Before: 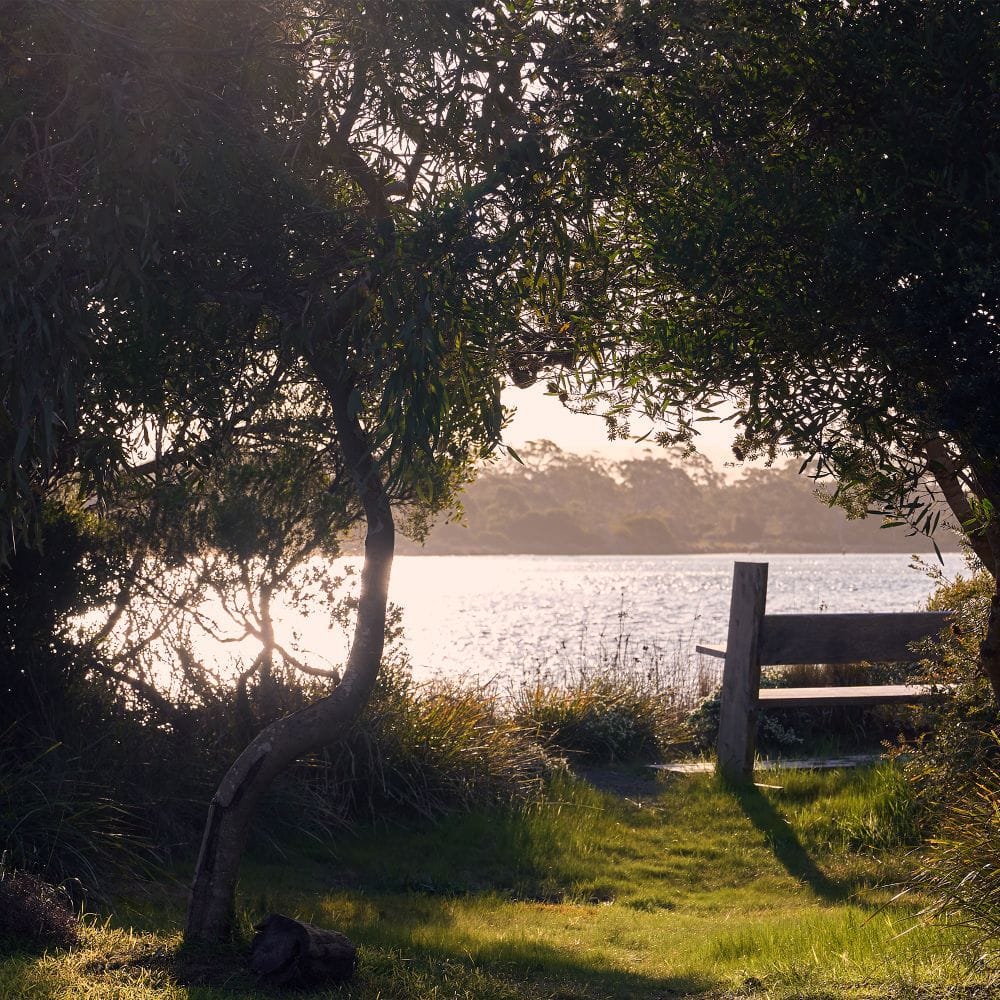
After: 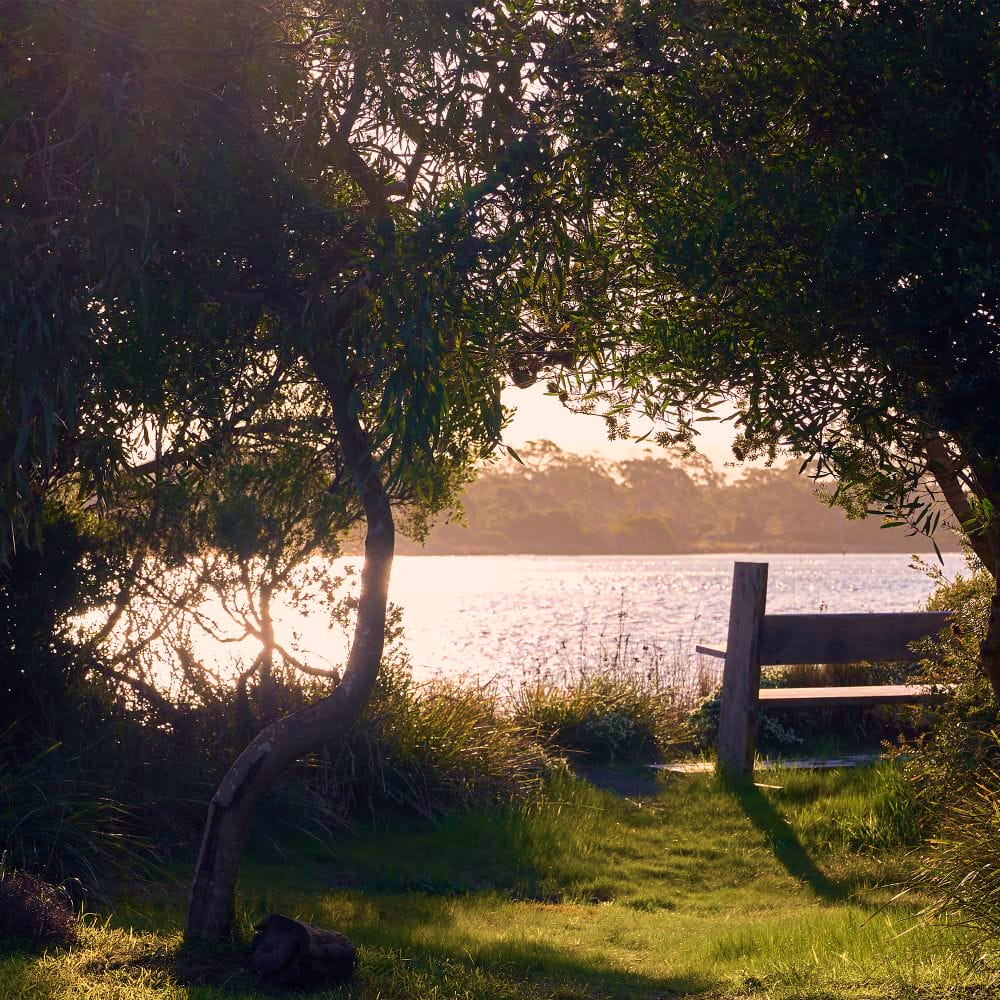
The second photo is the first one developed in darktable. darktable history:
velvia: strength 74.27%
